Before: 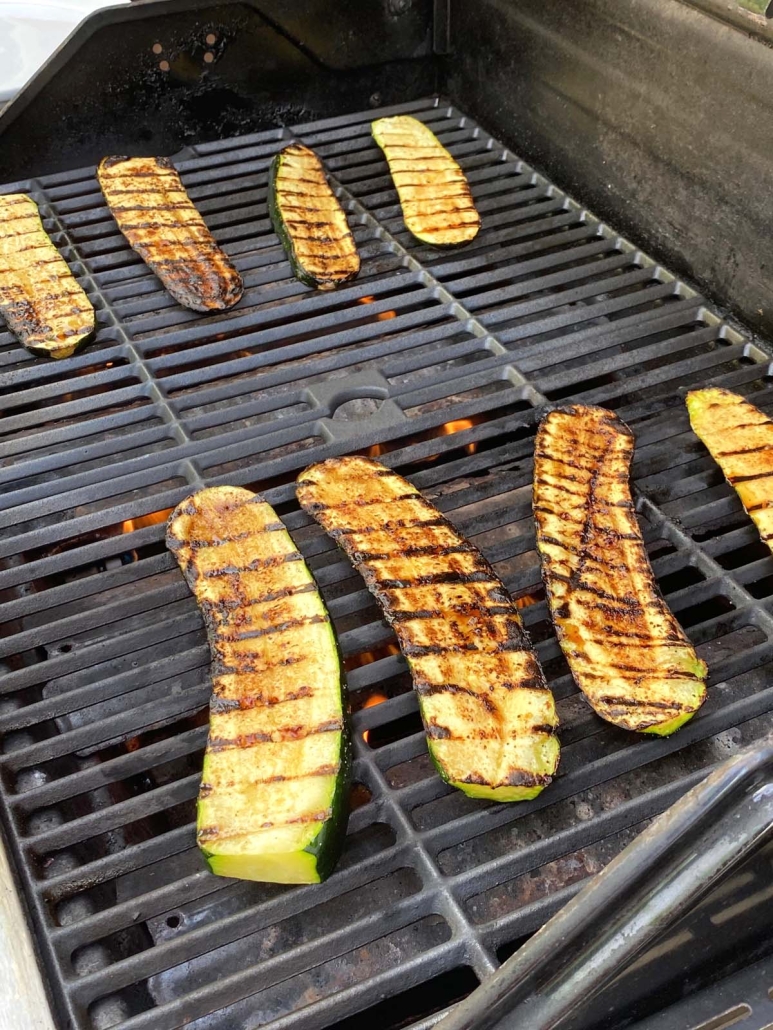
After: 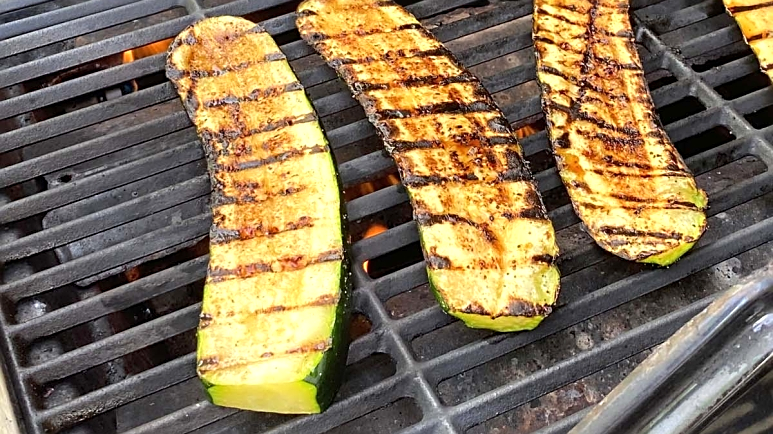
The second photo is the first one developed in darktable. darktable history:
sharpen: on, module defaults
shadows and highlights: low approximation 0.01, soften with gaussian
crop: top 45.679%, bottom 12.114%
exposure: exposure 0.244 EV, compensate highlight preservation false
